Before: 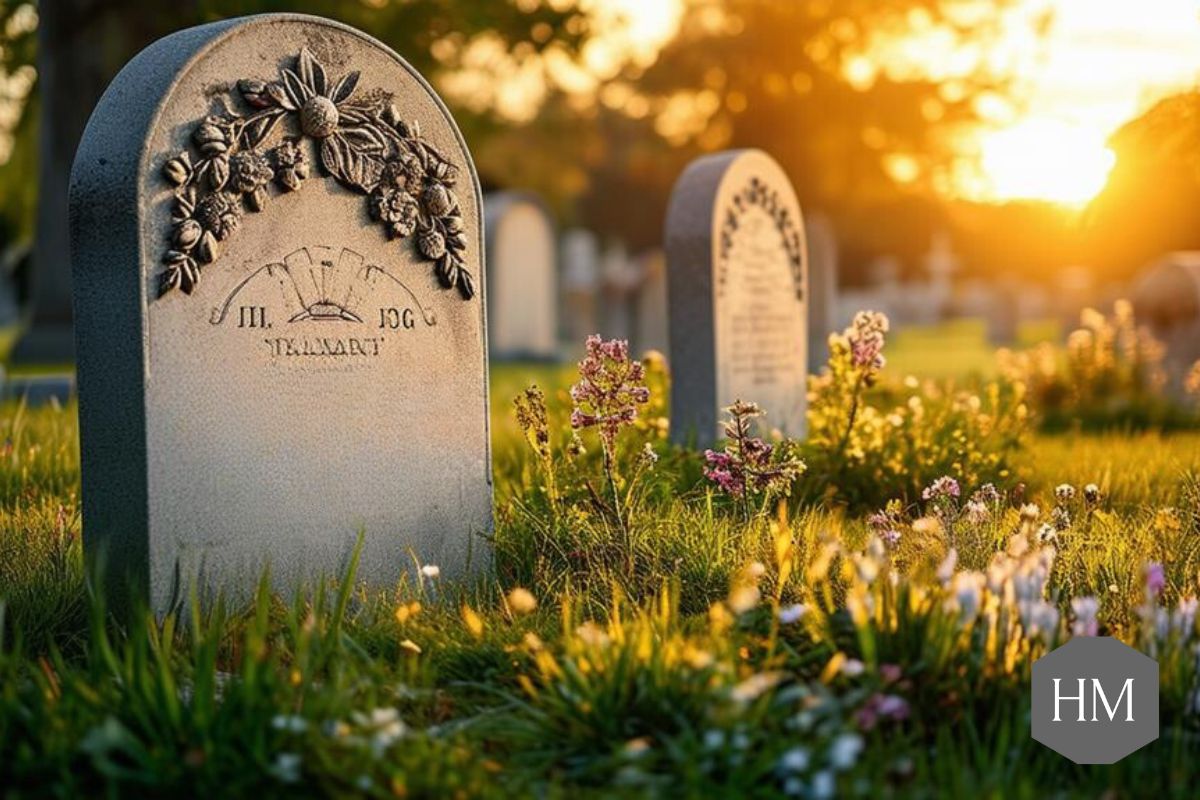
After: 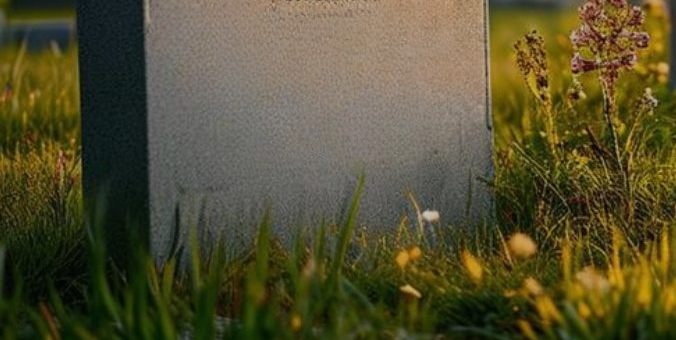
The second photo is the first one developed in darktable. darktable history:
crop: top 44.483%, right 43.593%, bottom 12.892%
exposure: black level correction 0, exposure -0.721 EV, compensate highlight preservation false
